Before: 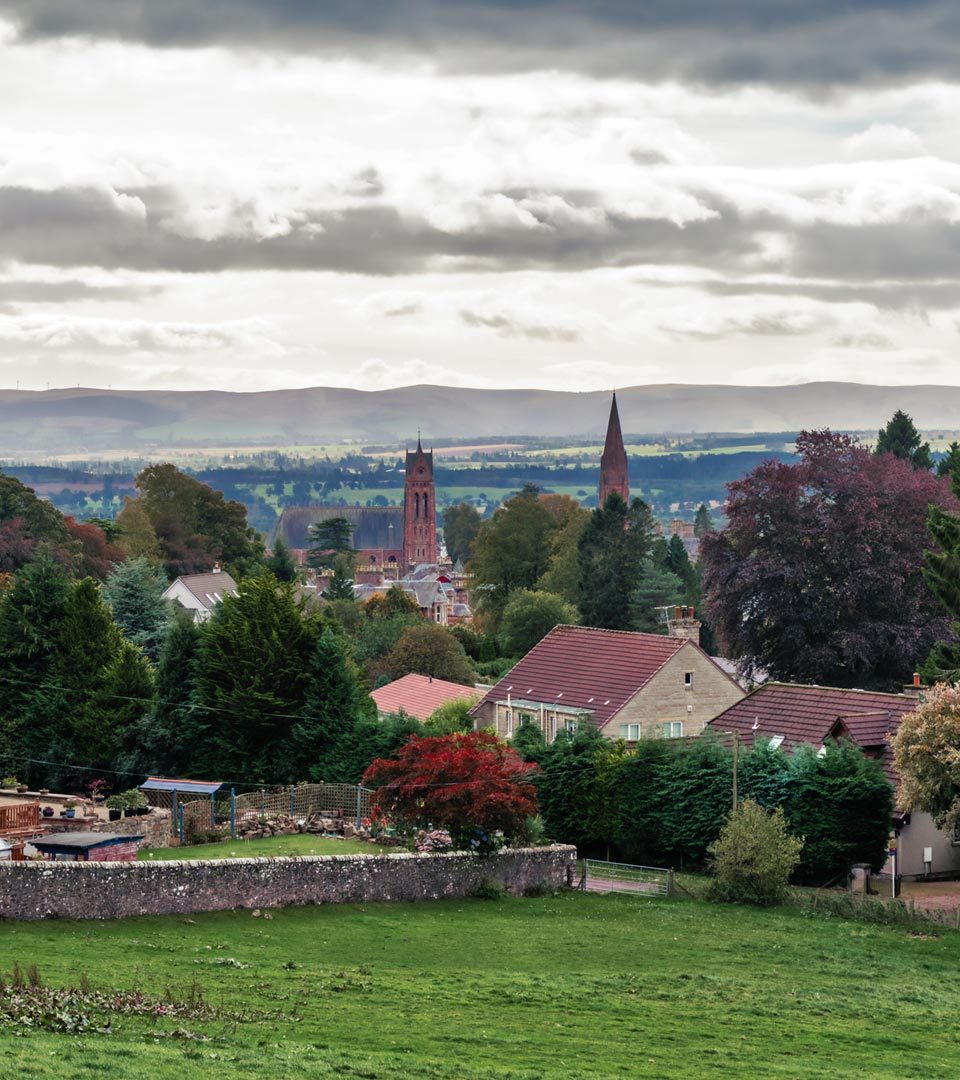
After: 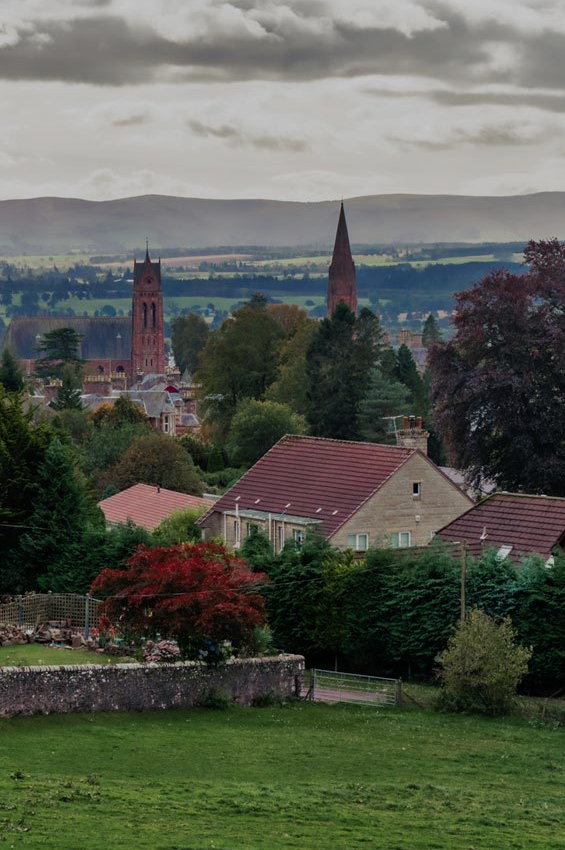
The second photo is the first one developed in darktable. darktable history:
exposure: black level correction 0, exposure -0.826 EV, compensate exposure bias true, compensate highlight preservation false
crop and rotate: left 28.423%, top 17.644%, right 12.68%, bottom 3.564%
